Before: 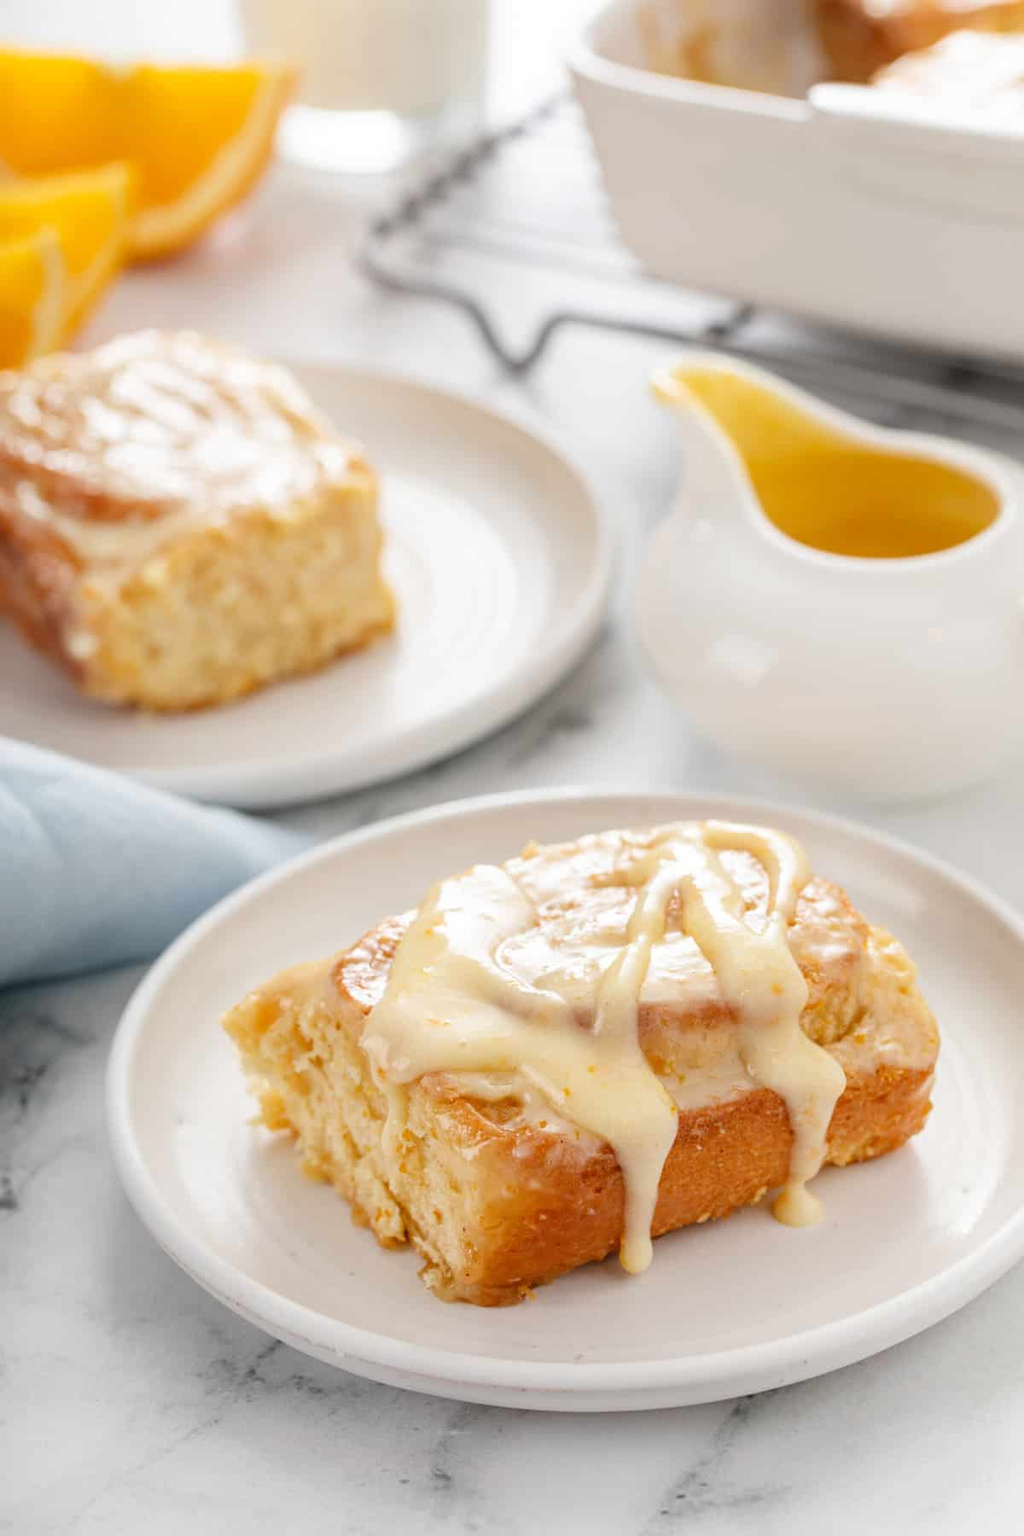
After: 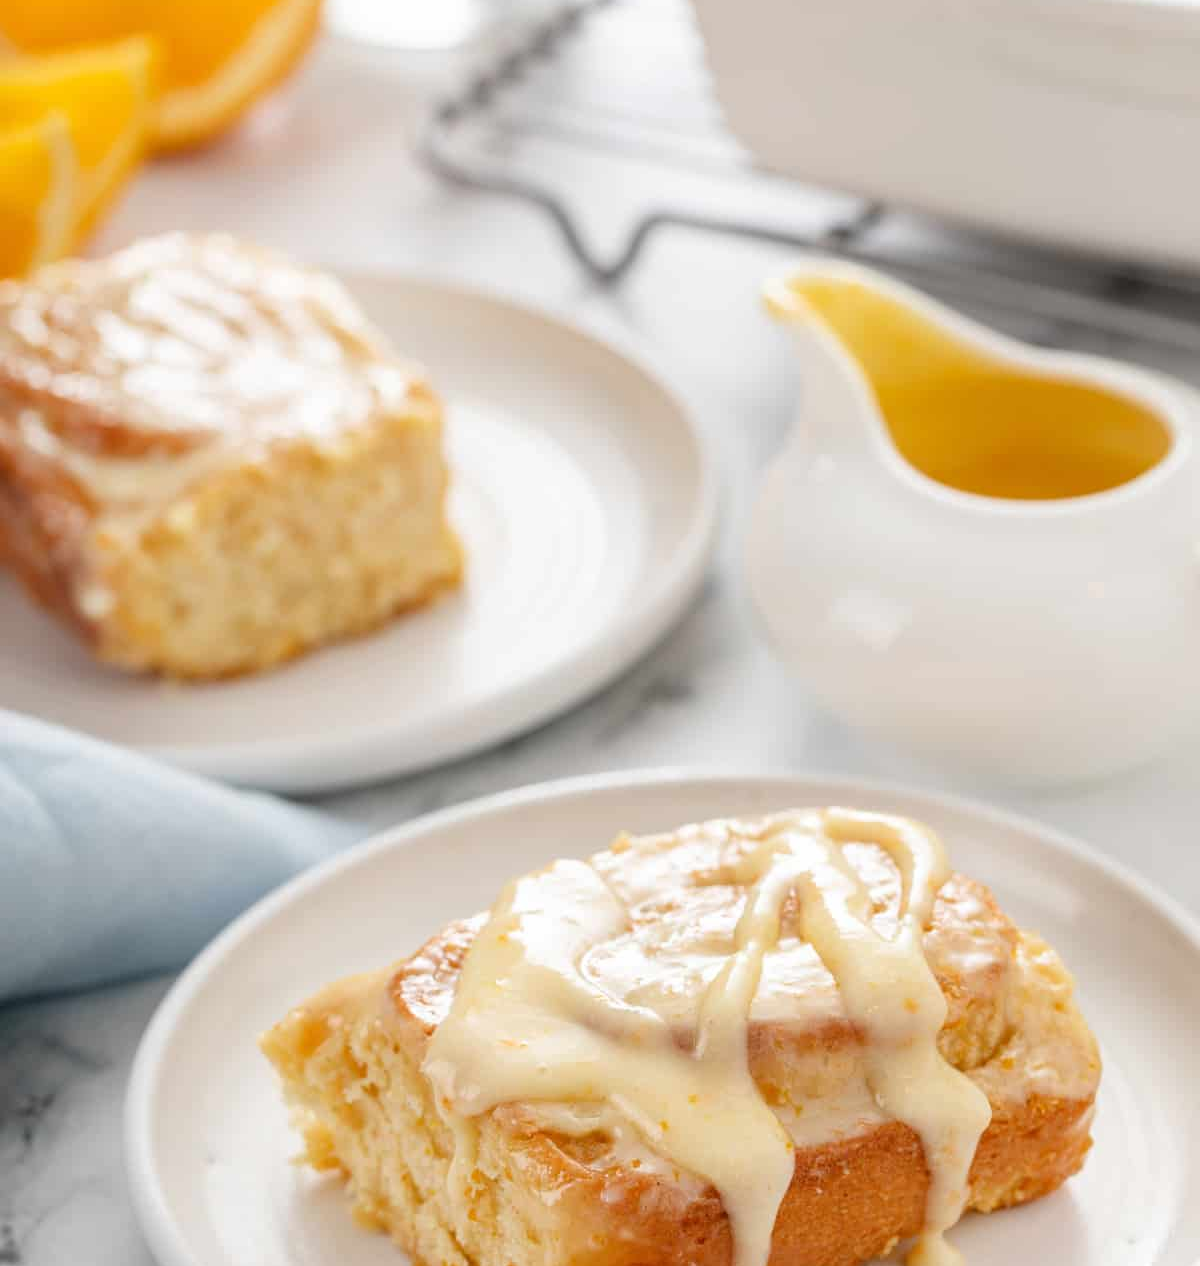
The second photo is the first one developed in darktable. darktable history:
crop and rotate: top 8.559%, bottom 21.095%
